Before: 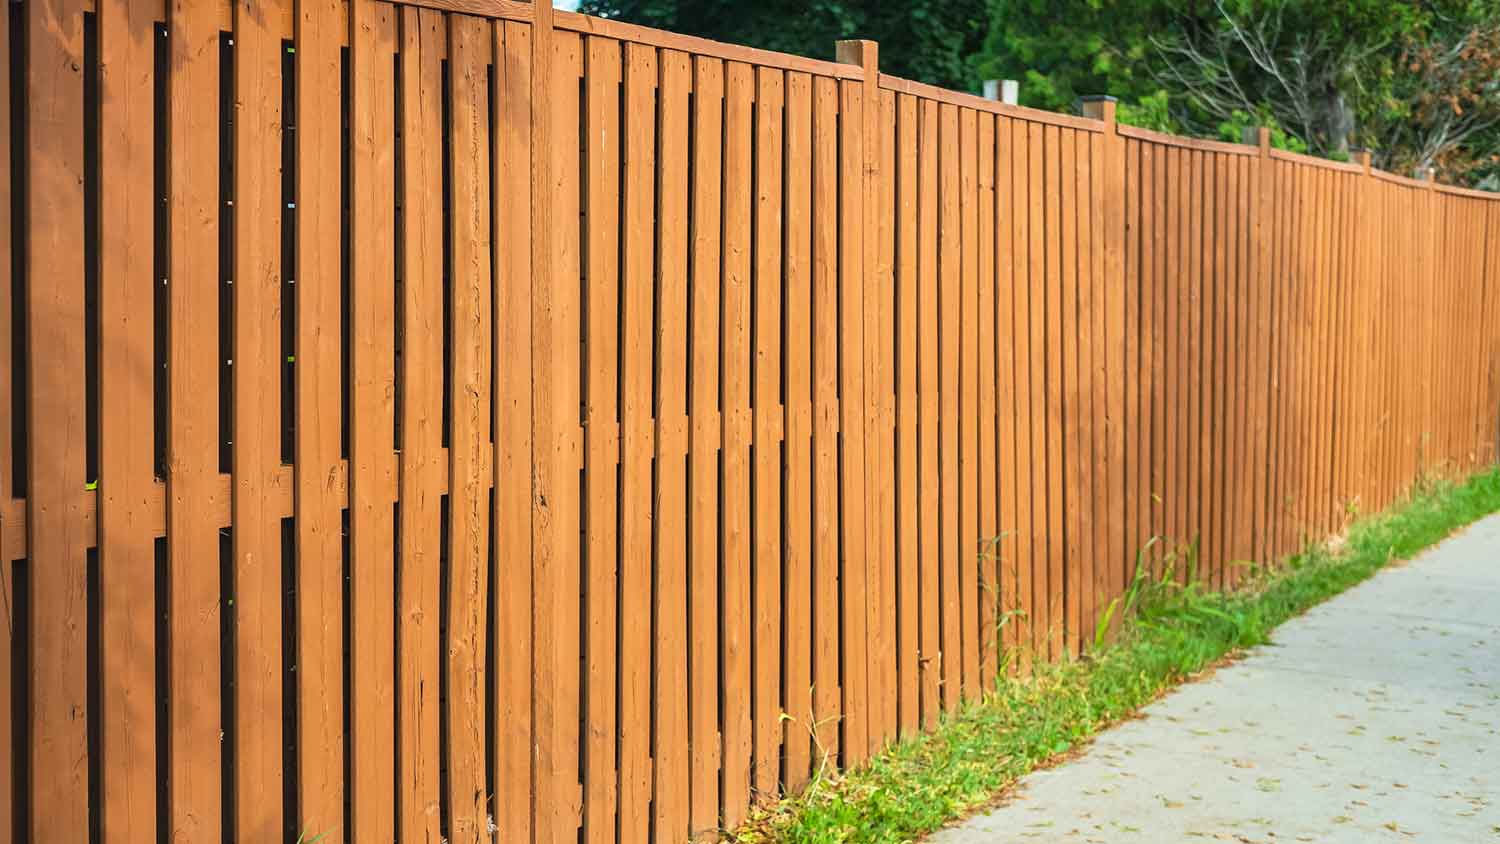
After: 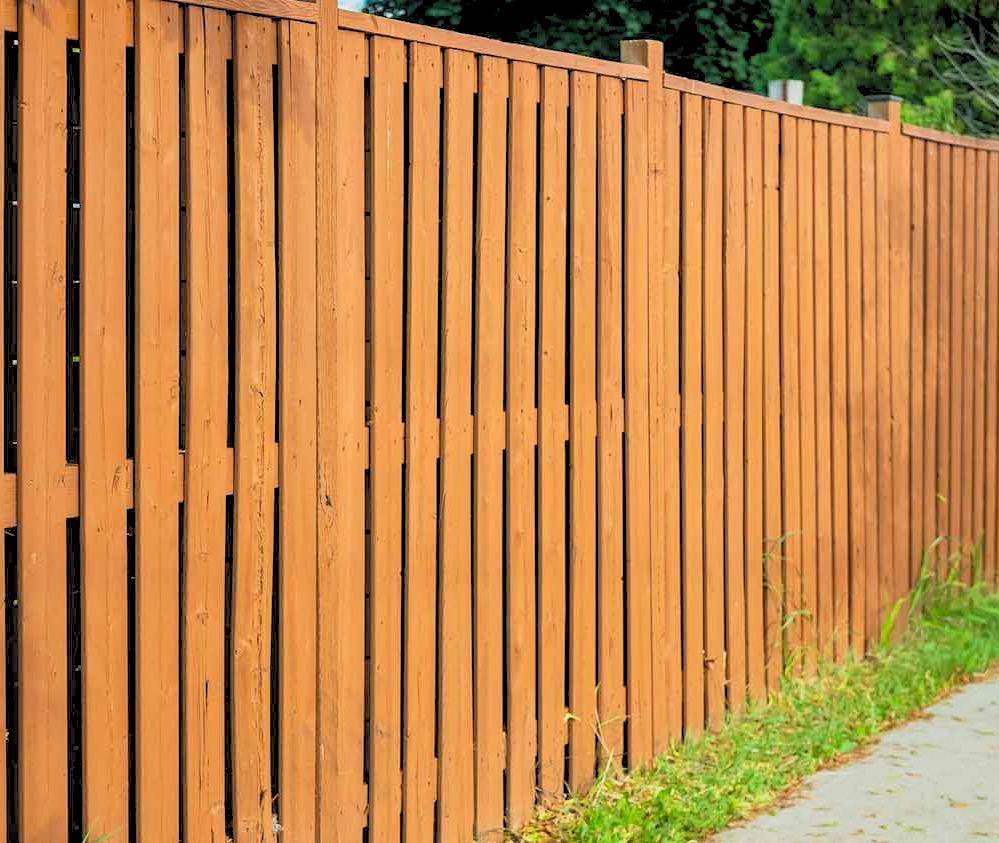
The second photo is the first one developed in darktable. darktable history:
rgb levels: preserve colors sum RGB, levels [[0.038, 0.433, 0.934], [0, 0.5, 1], [0, 0.5, 1]]
crop and rotate: left 14.436%, right 18.898%
